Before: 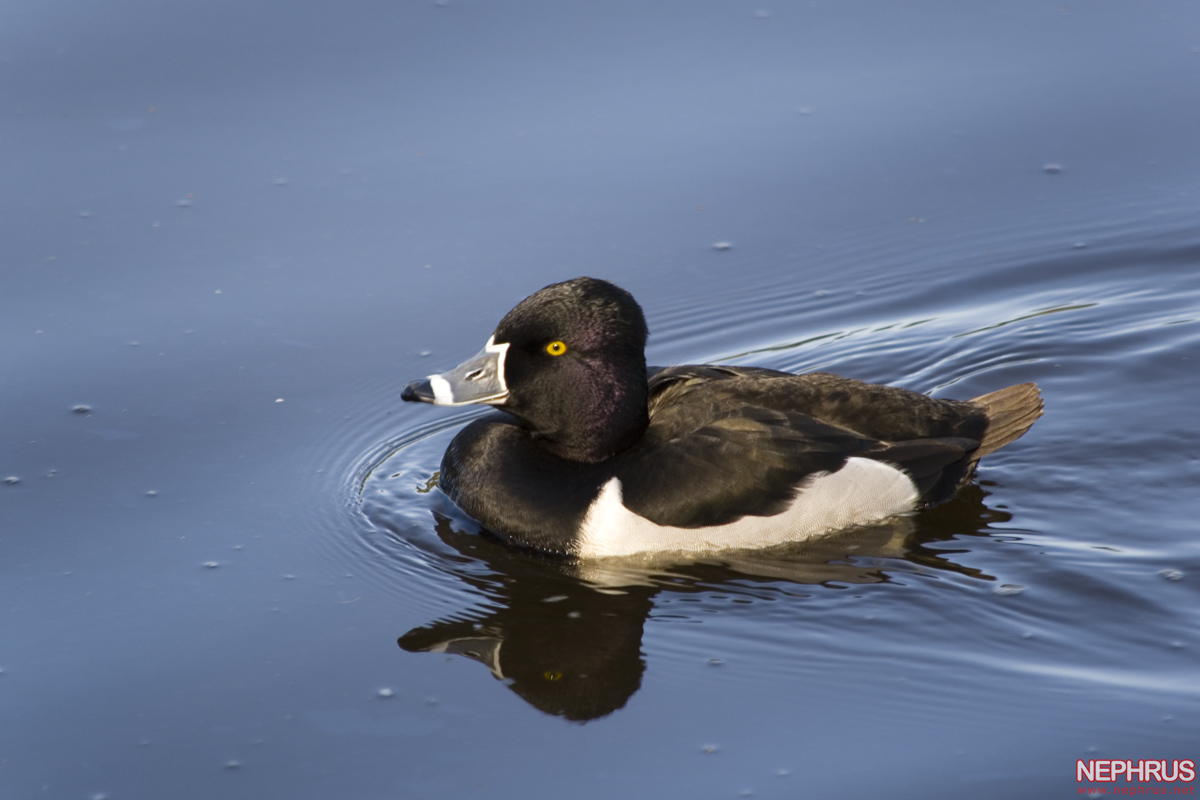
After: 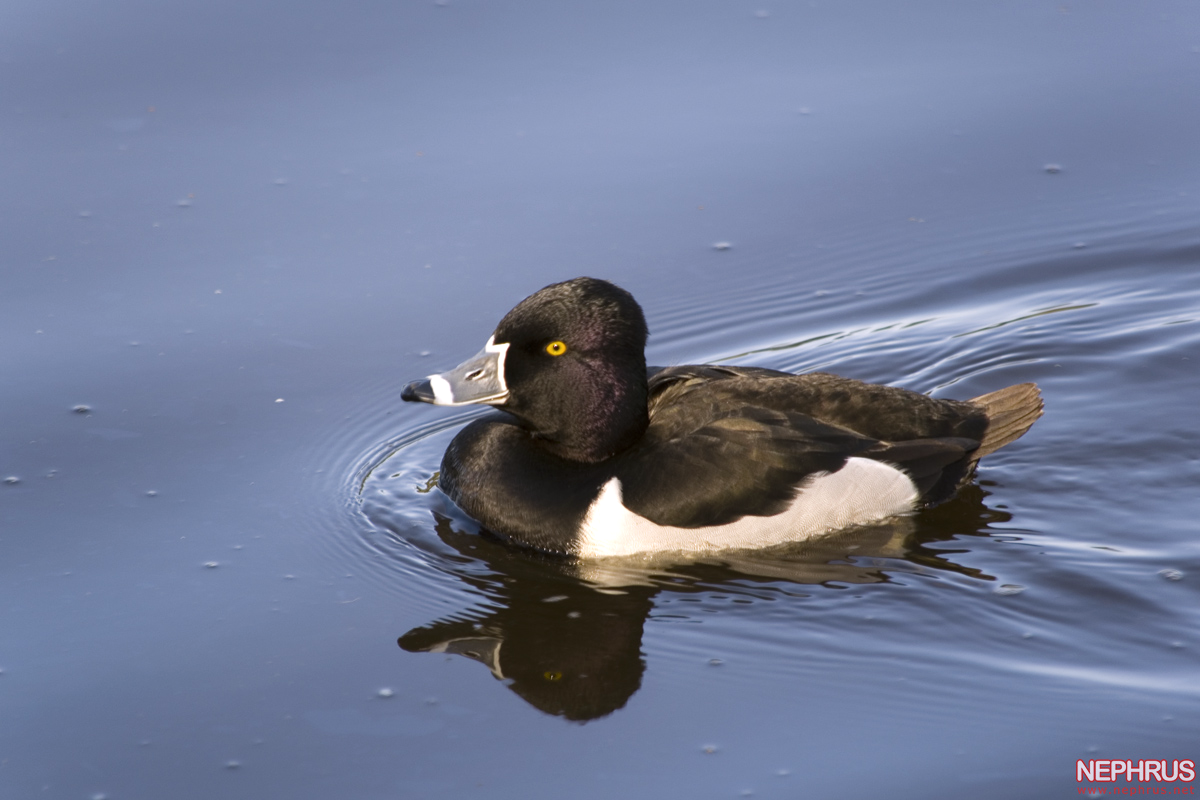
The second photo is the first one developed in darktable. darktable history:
exposure: exposure 0.196 EV, compensate exposure bias true, compensate highlight preservation false
color correction: highlights a* 3.14, highlights b* -1.59, shadows a* -0.061, shadows b* 2.38, saturation 0.978
contrast equalizer: y [[0.524 ×6], [0.512 ×6], [0.379 ×6], [0 ×6], [0 ×6]], mix -0.287
